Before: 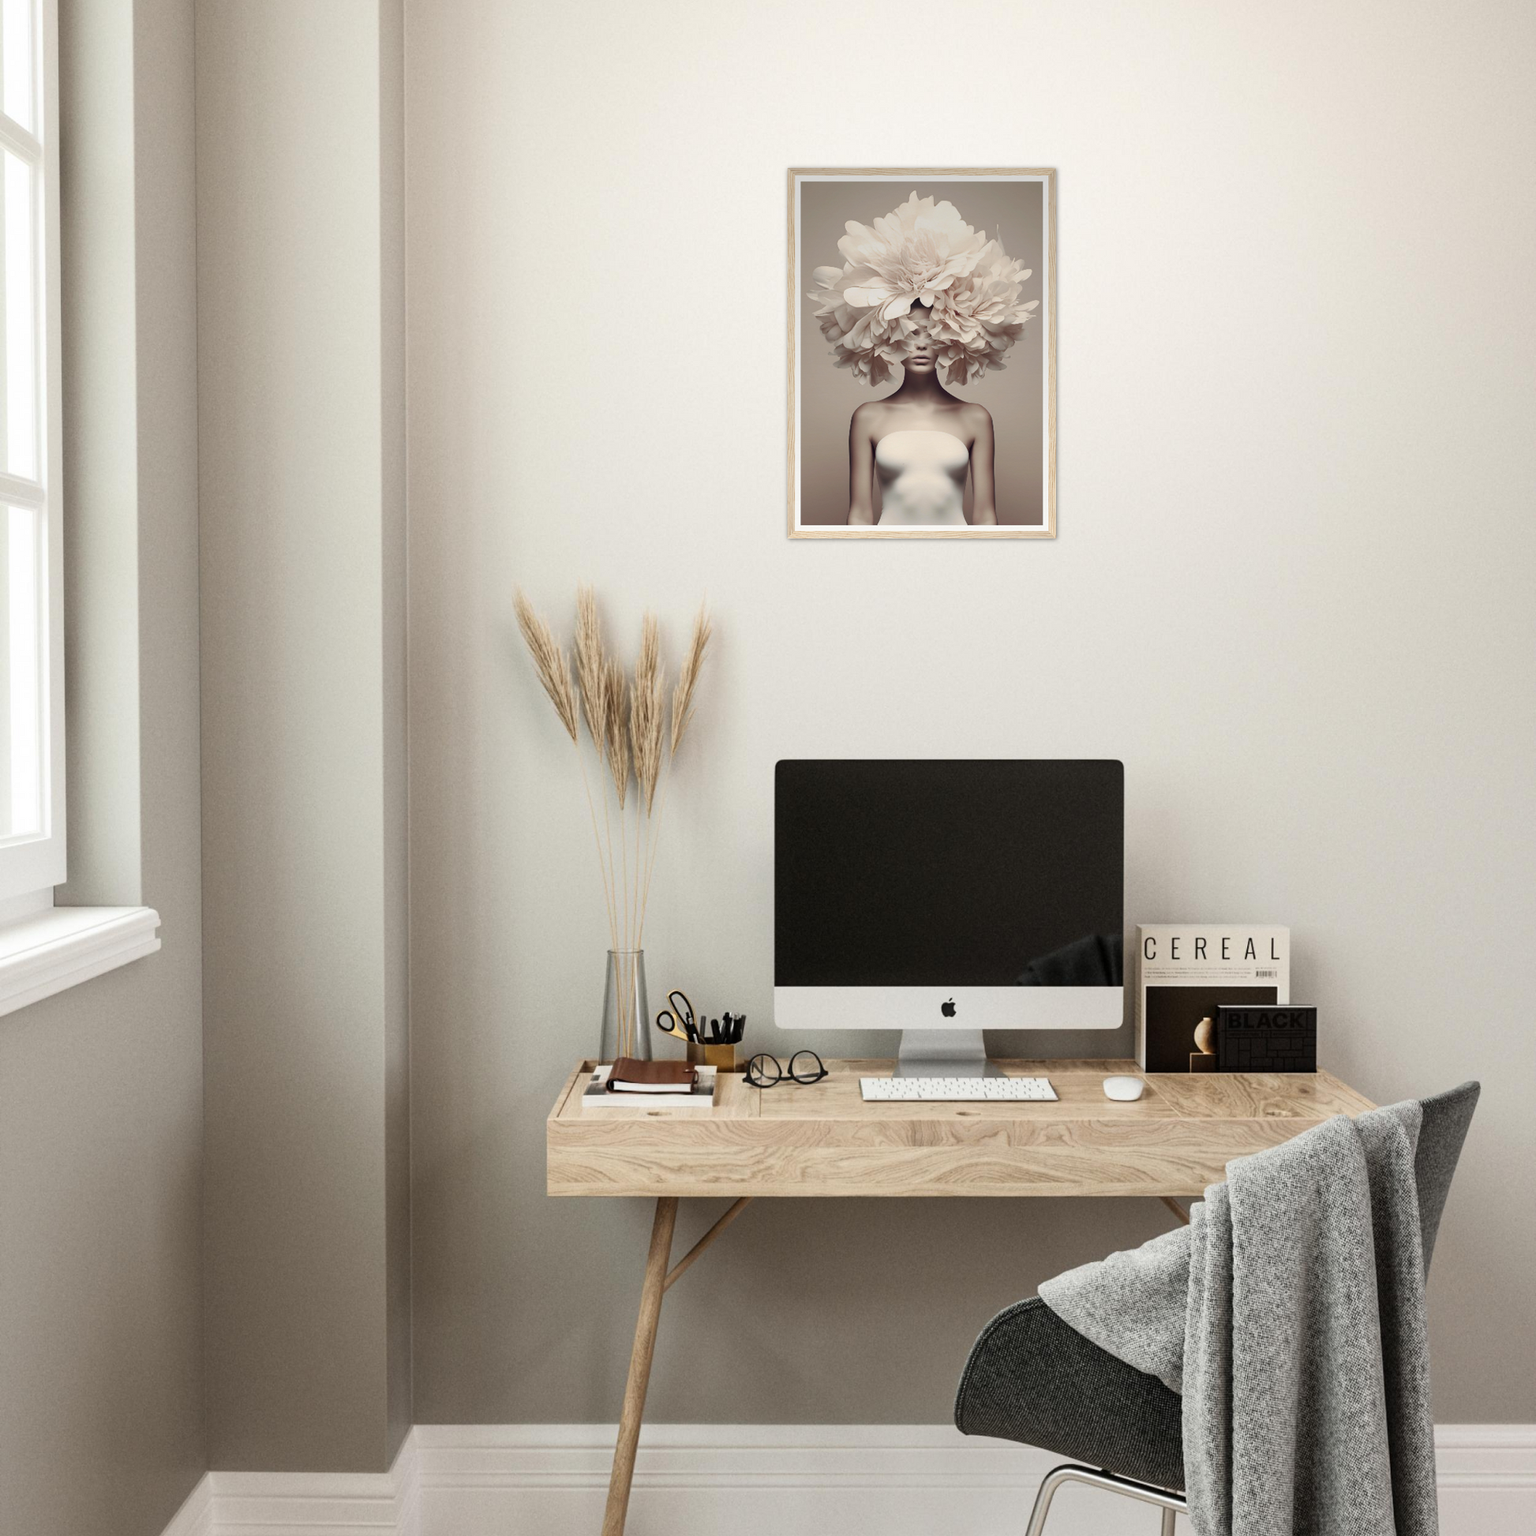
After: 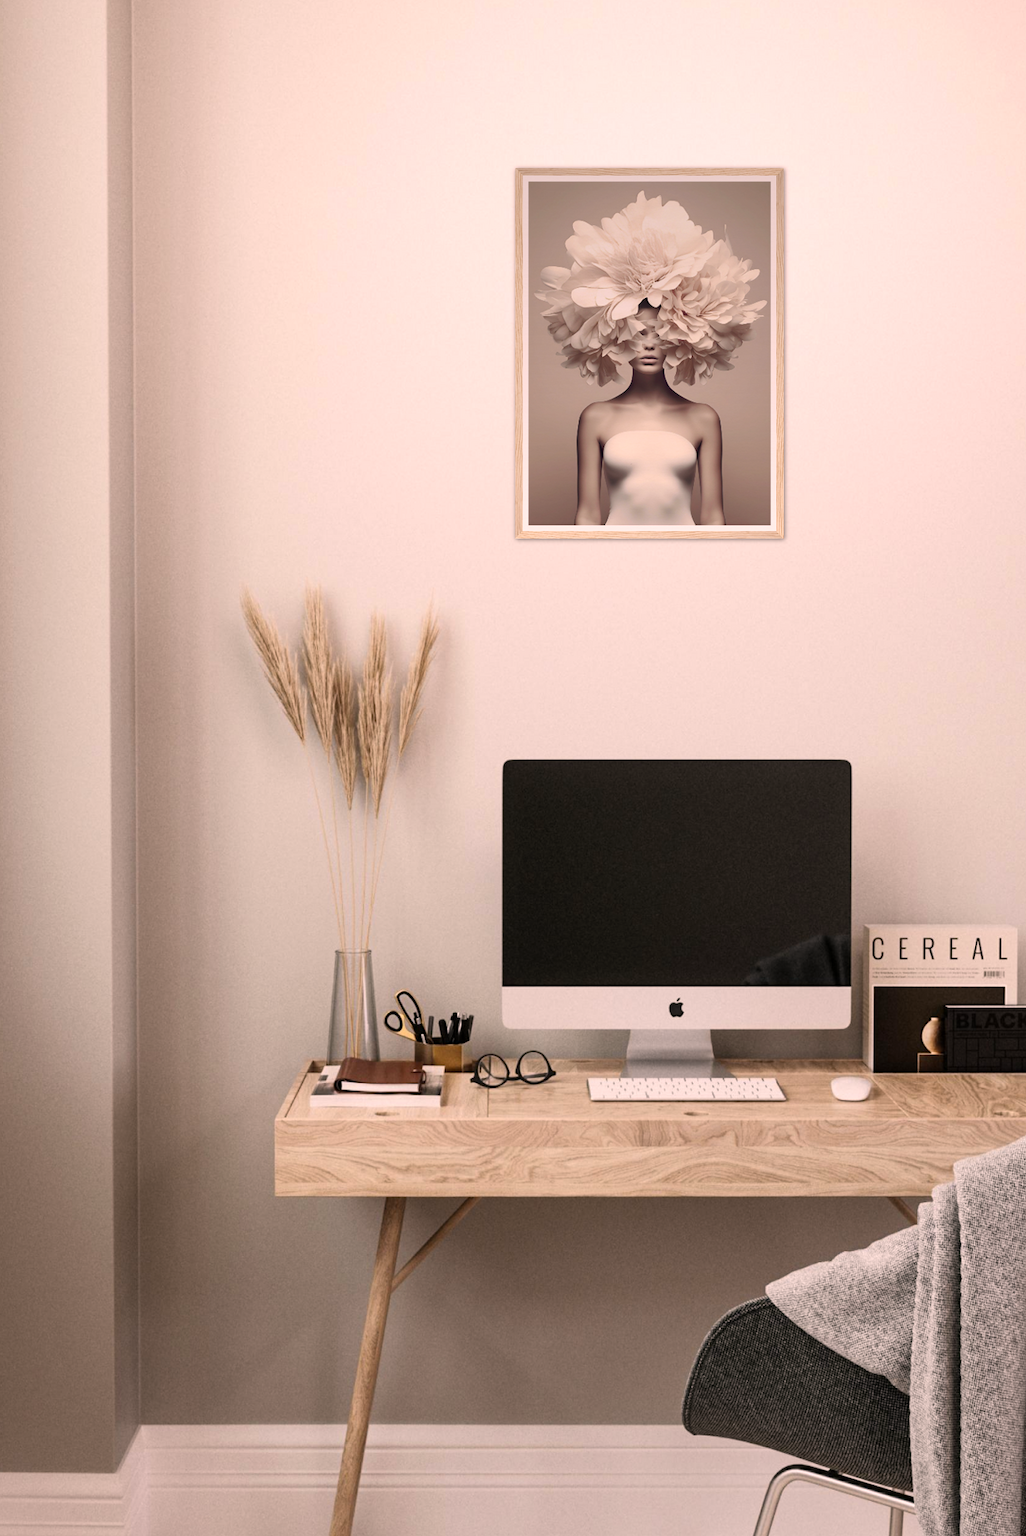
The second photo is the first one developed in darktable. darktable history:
crop and rotate: left 17.732%, right 15.423%
color correction: highlights a* 12.23, highlights b* 5.41
